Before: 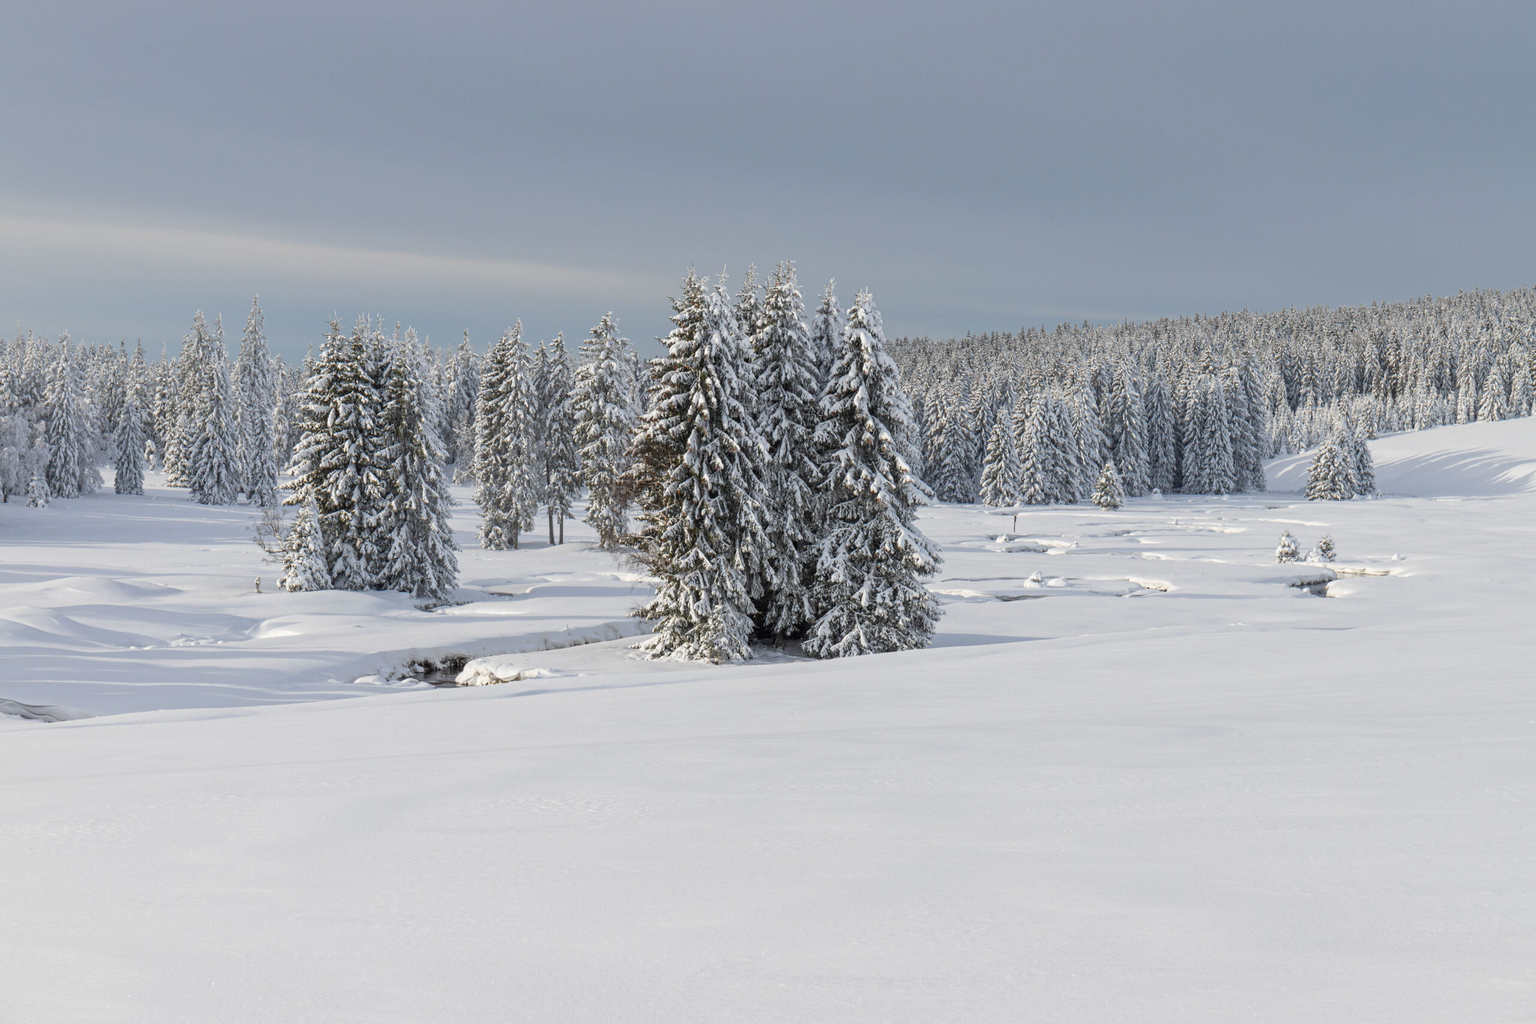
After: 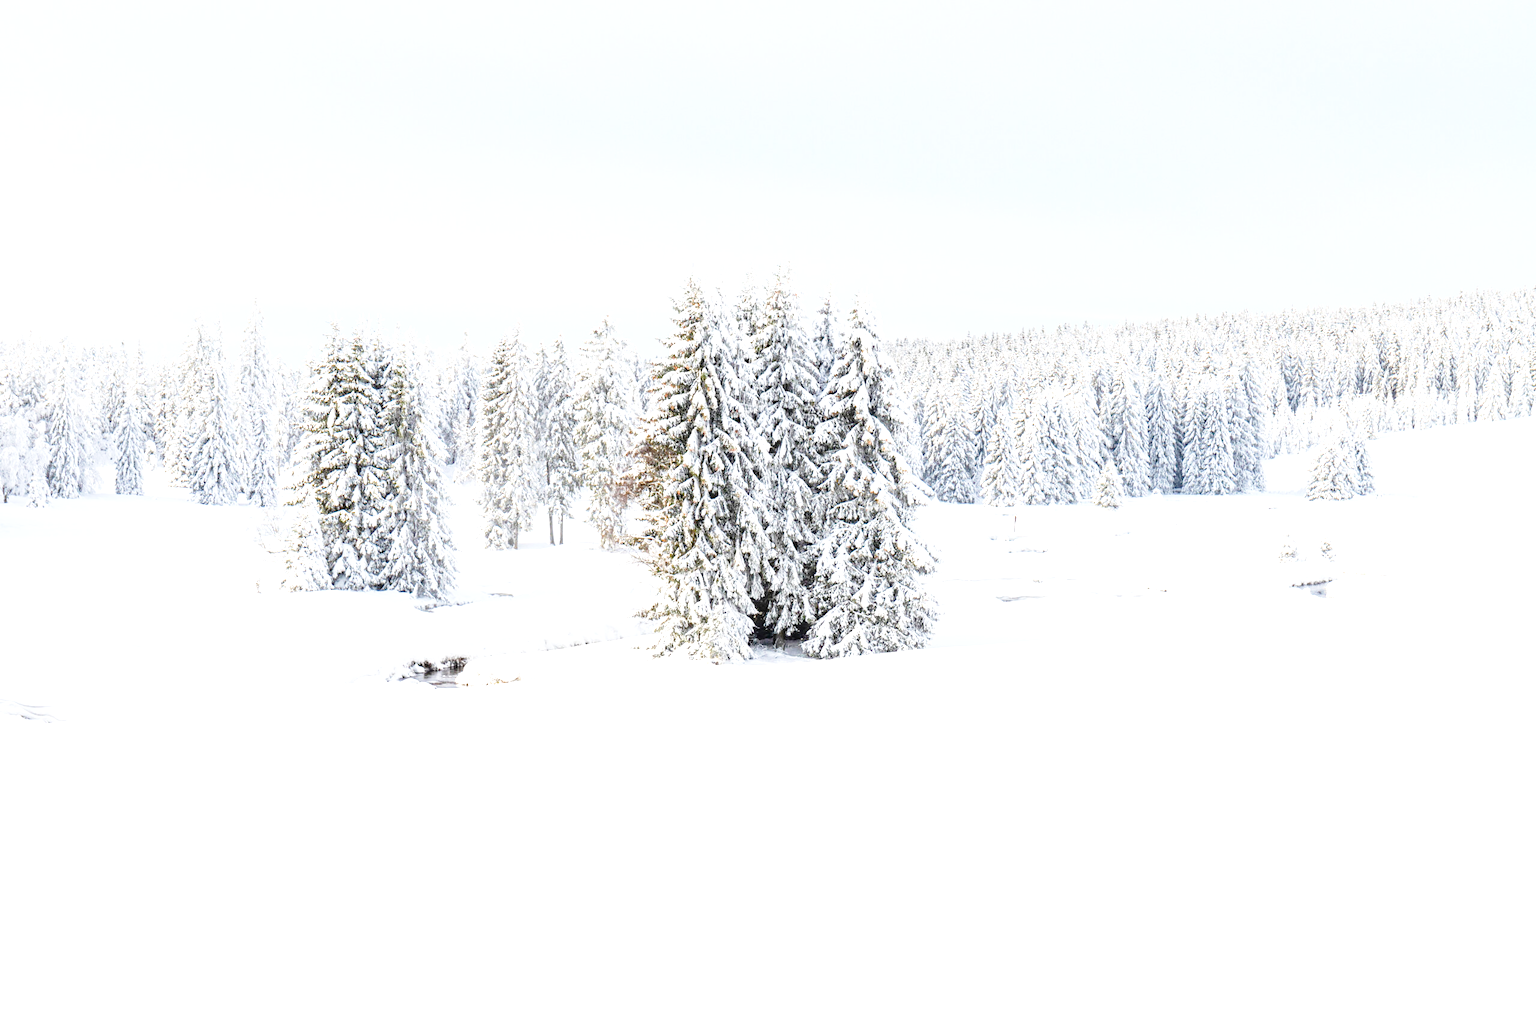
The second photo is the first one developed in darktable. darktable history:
exposure: black level correction 0, exposure 1.664 EV, compensate exposure bias true, compensate highlight preservation false
base curve: curves: ch0 [(0, 0) (0.028, 0.03) (0.121, 0.232) (0.46, 0.748) (0.859, 0.968) (1, 1)], preserve colors none
